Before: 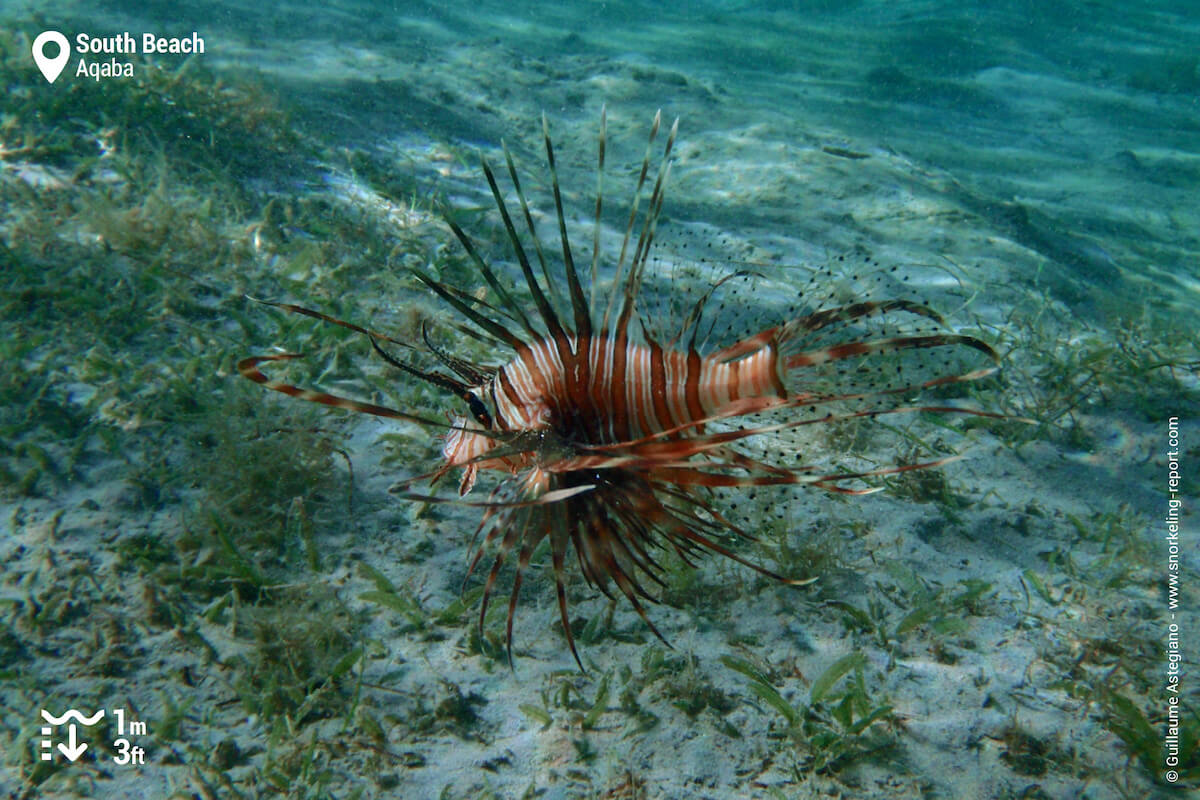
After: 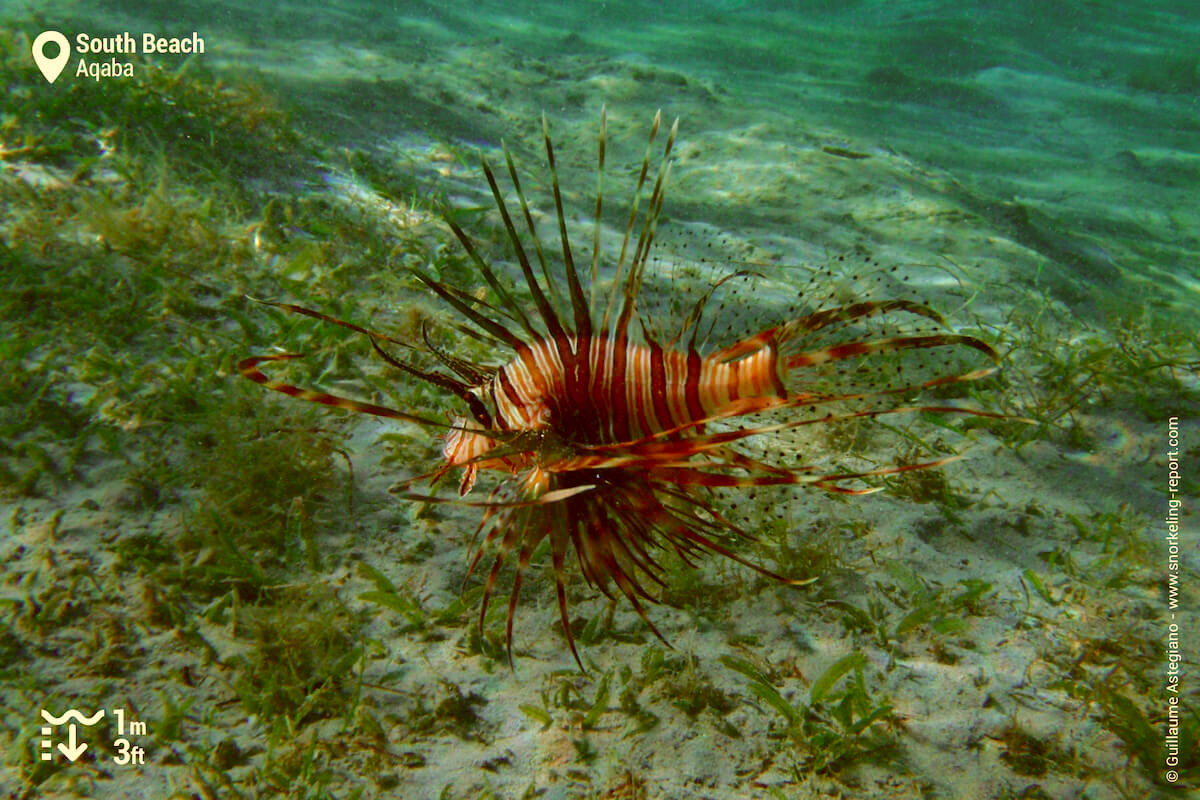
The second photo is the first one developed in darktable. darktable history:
color balance rgb: linear chroma grading › global chroma 15%, perceptual saturation grading › global saturation 30%
color correction: highlights a* 1.12, highlights b* 24.26, shadows a* 15.58, shadows b* 24.26
